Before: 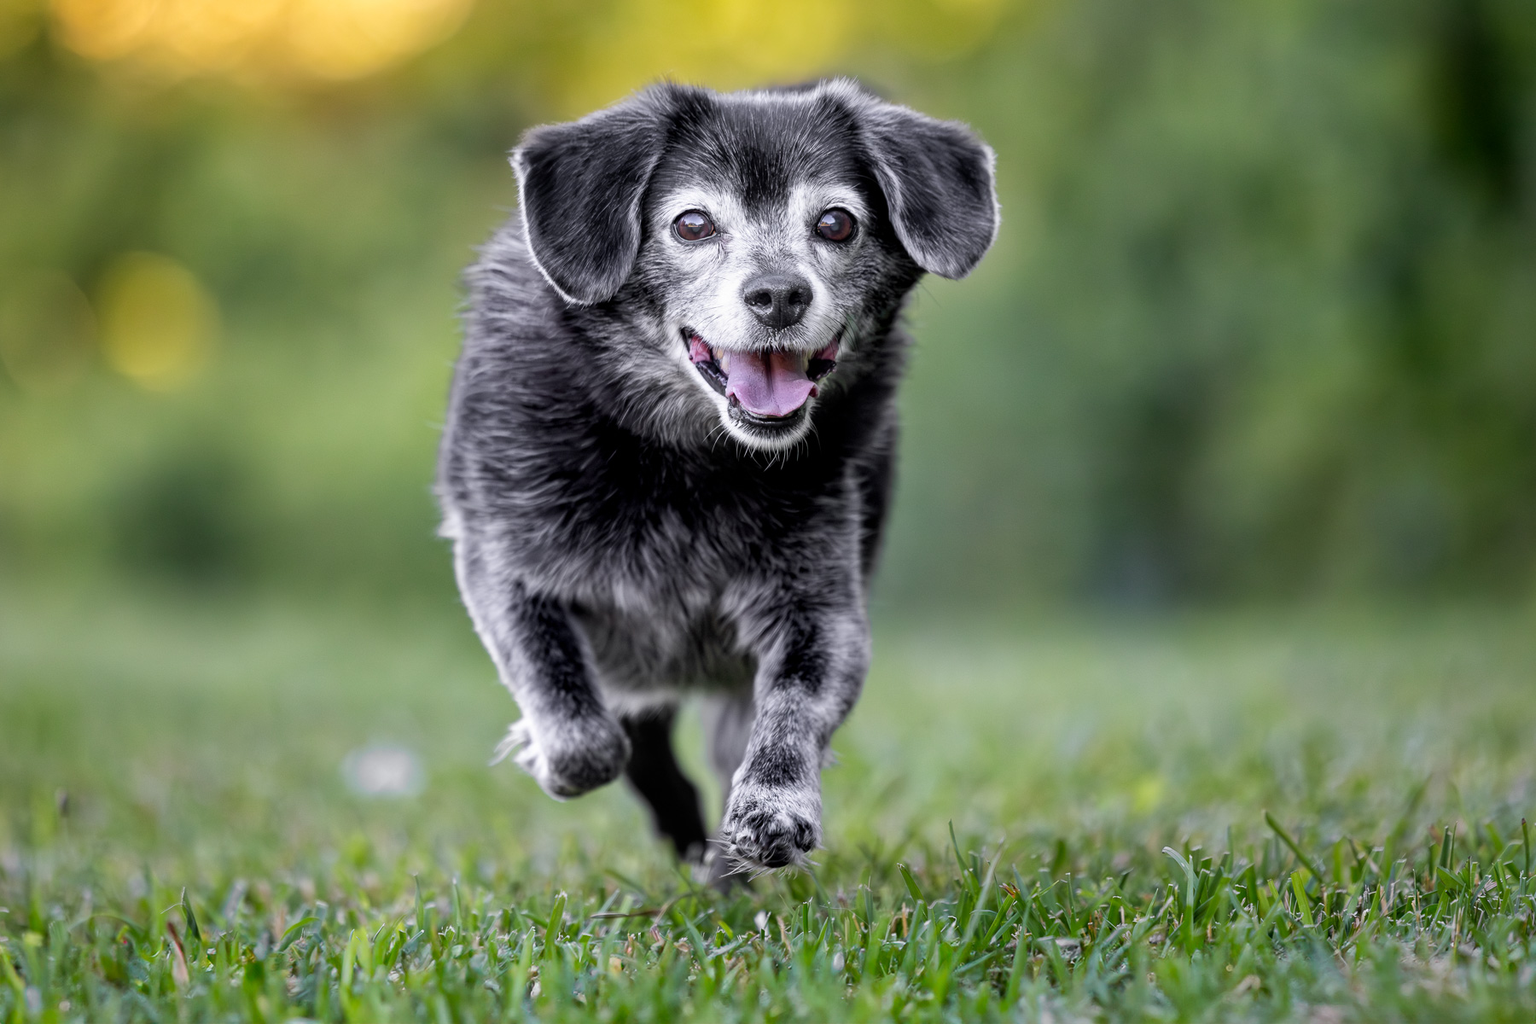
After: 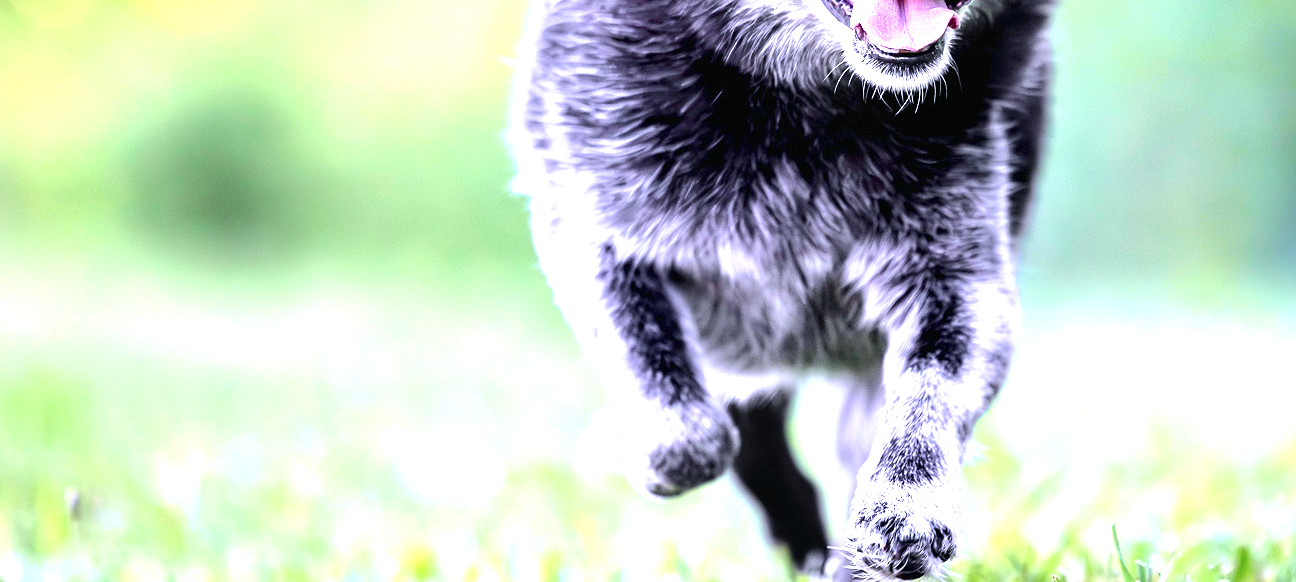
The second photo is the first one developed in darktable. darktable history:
exposure: black level correction 0, exposure 2.138 EV, compensate exposure bias true, compensate highlight preservation false
color correction: highlights a* -0.137, highlights b* 0.137
crop: top 36.498%, right 27.964%, bottom 14.995%
color calibration: output R [0.999, 0.026, -0.11, 0], output G [-0.019, 1.037, -0.099, 0], output B [0.022, -0.023, 0.902, 0], illuminant custom, x 0.367, y 0.392, temperature 4437.75 K, clip negative RGB from gamut false
sharpen: radius 0.969, amount 0.604
tone curve: curves: ch0 [(0, 0.01) (0.037, 0.032) (0.131, 0.108) (0.275, 0.256) (0.483, 0.512) (0.61, 0.665) (0.696, 0.742) (0.792, 0.819) (0.911, 0.925) (0.997, 0.995)]; ch1 [(0, 0) (0.308, 0.29) (0.425, 0.411) (0.492, 0.488) (0.505, 0.503) (0.527, 0.531) (0.568, 0.594) (0.683, 0.702) (0.746, 0.77) (1, 1)]; ch2 [(0, 0) (0.246, 0.233) (0.36, 0.352) (0.415, 0.415) (0.485, 0.487) (0.502, 0.504) (0.525, 0.523) (0.539, 0.553) (0.587, 0.594) (0.636, 0.652) (0.711, 0.729) (0.845, 0.855) (0.998, 0.977)], color space Lab, independent channels, preserve colors none
